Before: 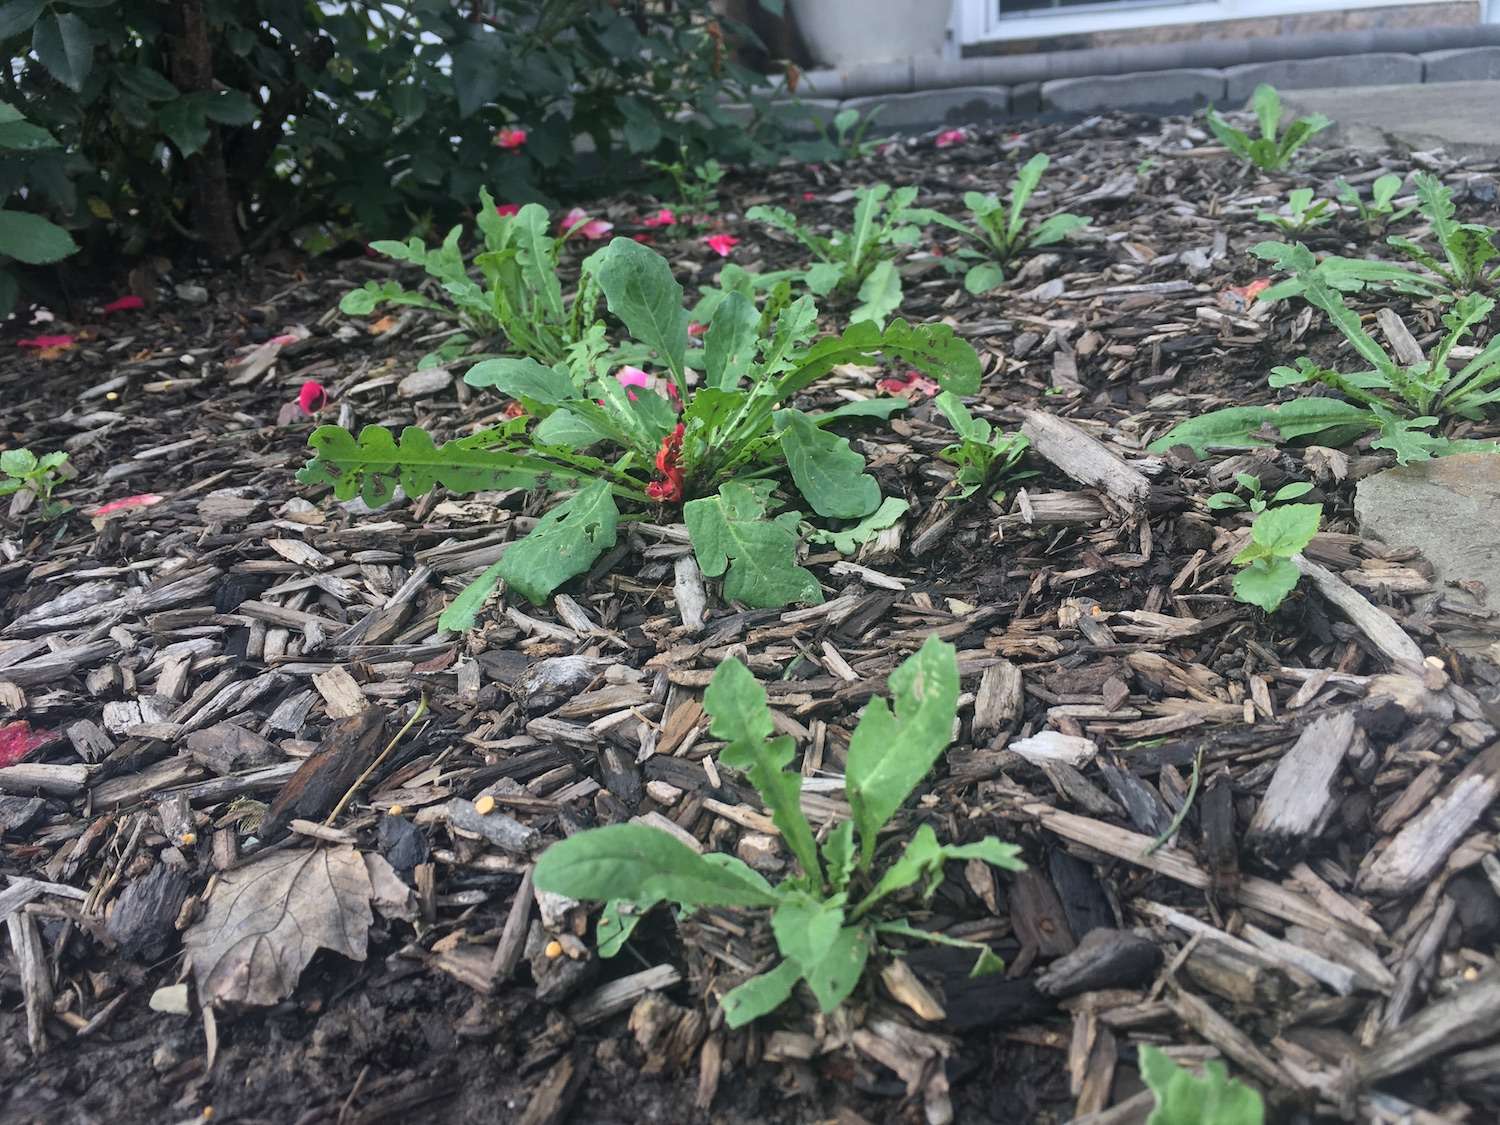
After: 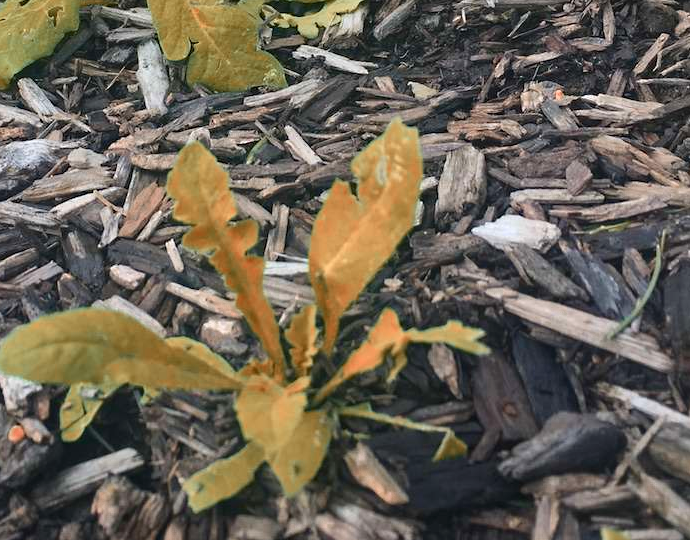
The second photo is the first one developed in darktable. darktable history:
crop: left 35.854%, top 45.879%, right 18.08%, bottom 6.102%
color zones: curves: ch0 [(0.006, 0.385) (0.143, 0.563) (0.243, 0.321) (0.352, 0.464) (0.516, 0.456) (0.625, 0.5) (0.75, 0.5) (0.875, 0.5)]; ch1 [(0, 0.5) (0.134, 0.504) (0.246, 0.463) (0.421, 0.515) (0.5, 0.56) (0.625, 0.5) (0.75, 0.5) (0.875, 0.5)]; ch2 [(0, 0.5) (0.131, 0.426) (0.307, 0.289) (0.38, 0.188) (0.513, 0.216) (0.625, 0.548) (0.75, 0.468) (0.838, 0.396) (0.971, 0.311)]
sharpen: radius 5.333, amount 0.311, threshold 26.591
contrast brightness saturation: contrast 0.085, saturation 0.198
